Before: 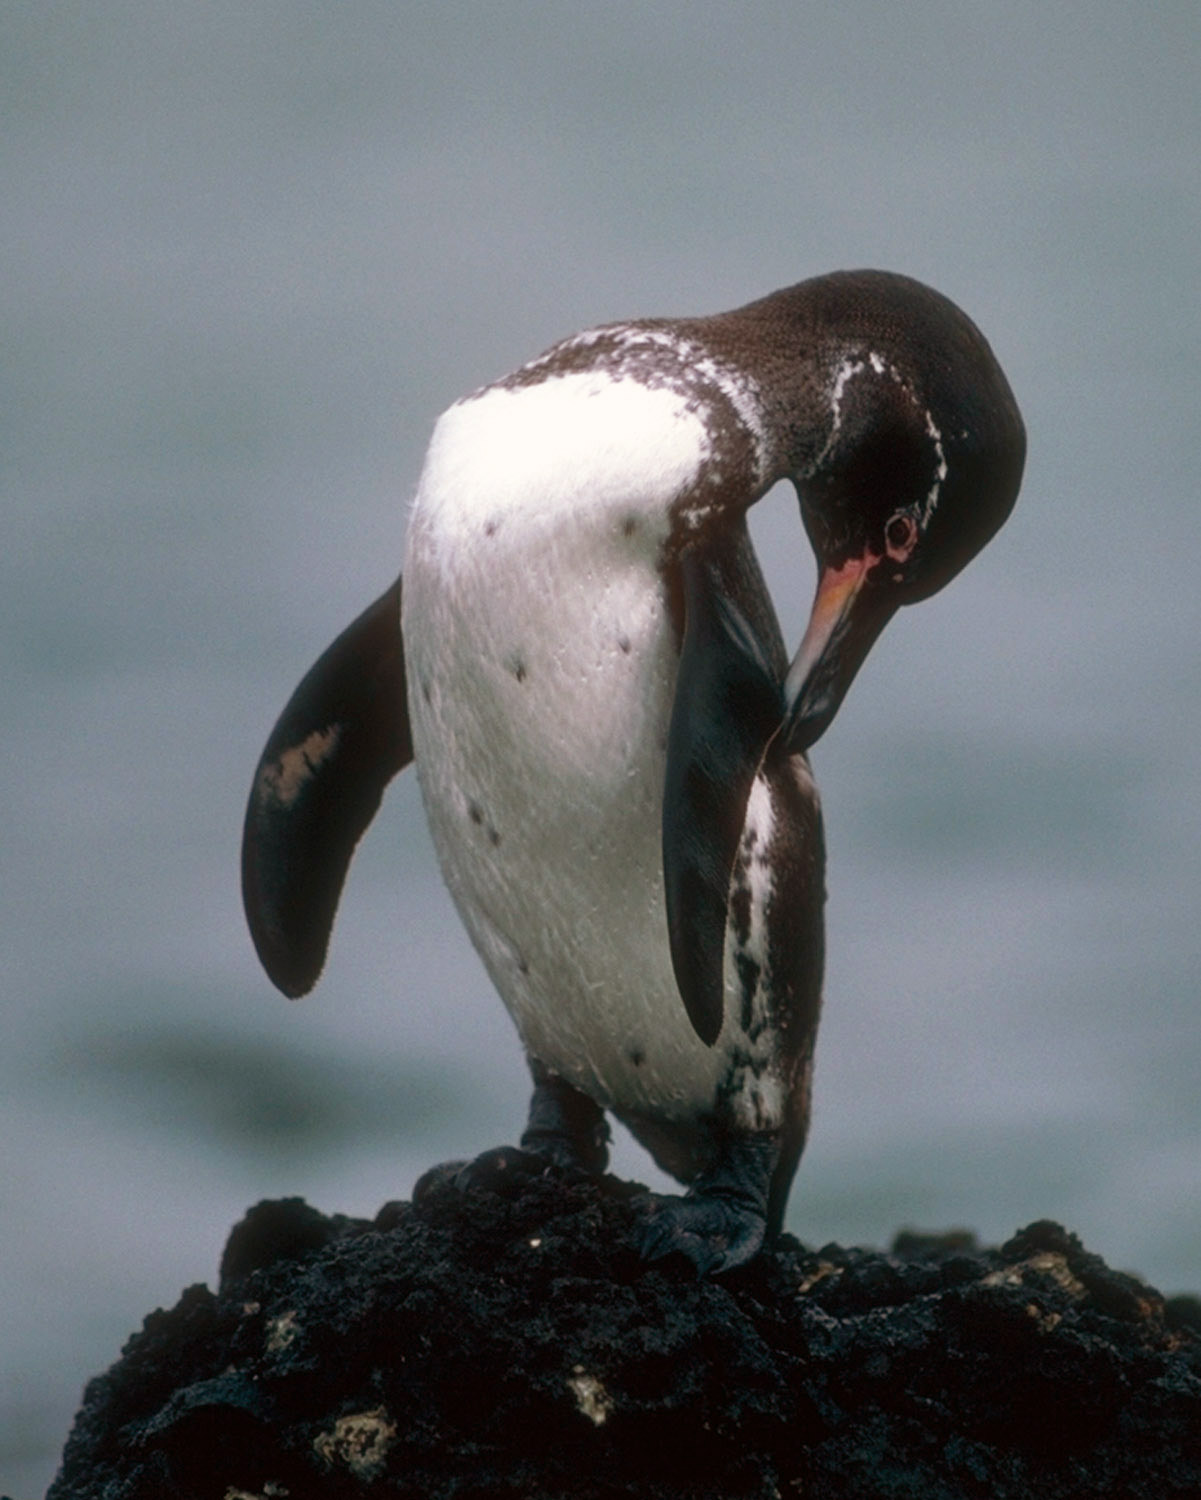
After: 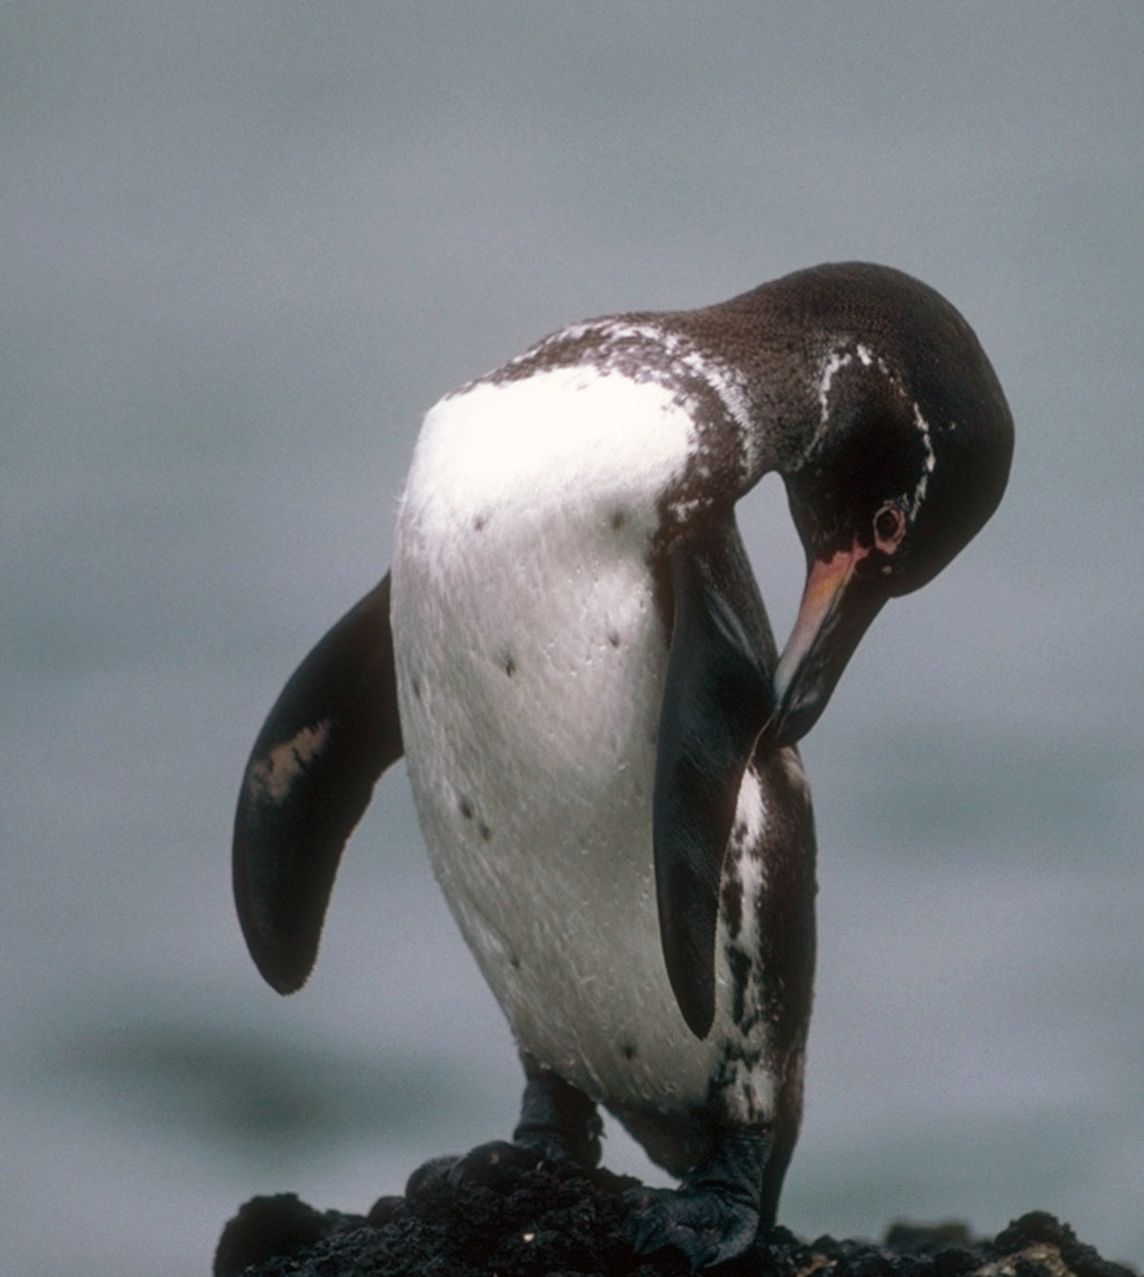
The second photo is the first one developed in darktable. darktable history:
crop and rotate: angle 0.384°, left 0.425%, right 3.493%, bottom 14.124%
contrast brightness saturation: saturation -0.161
